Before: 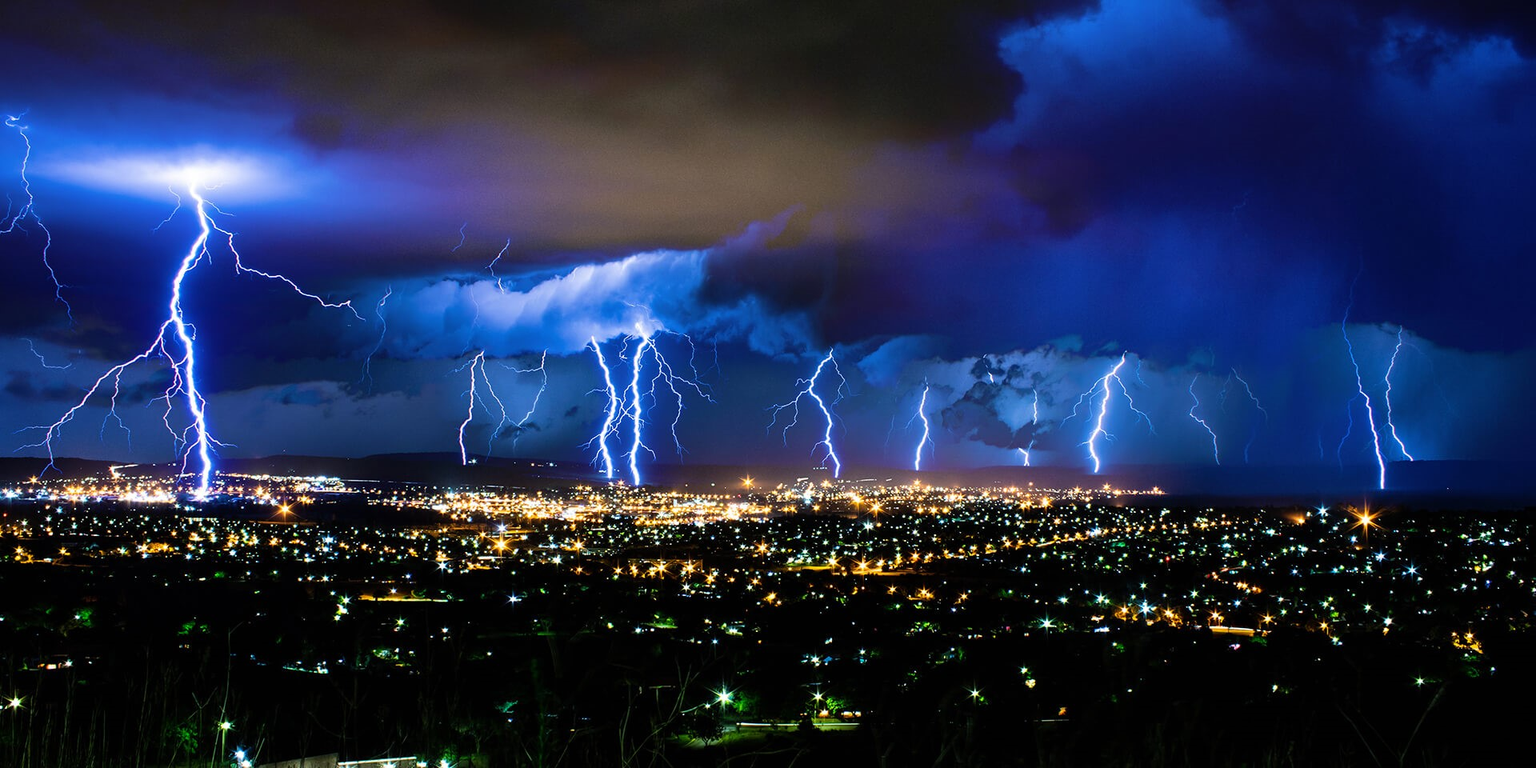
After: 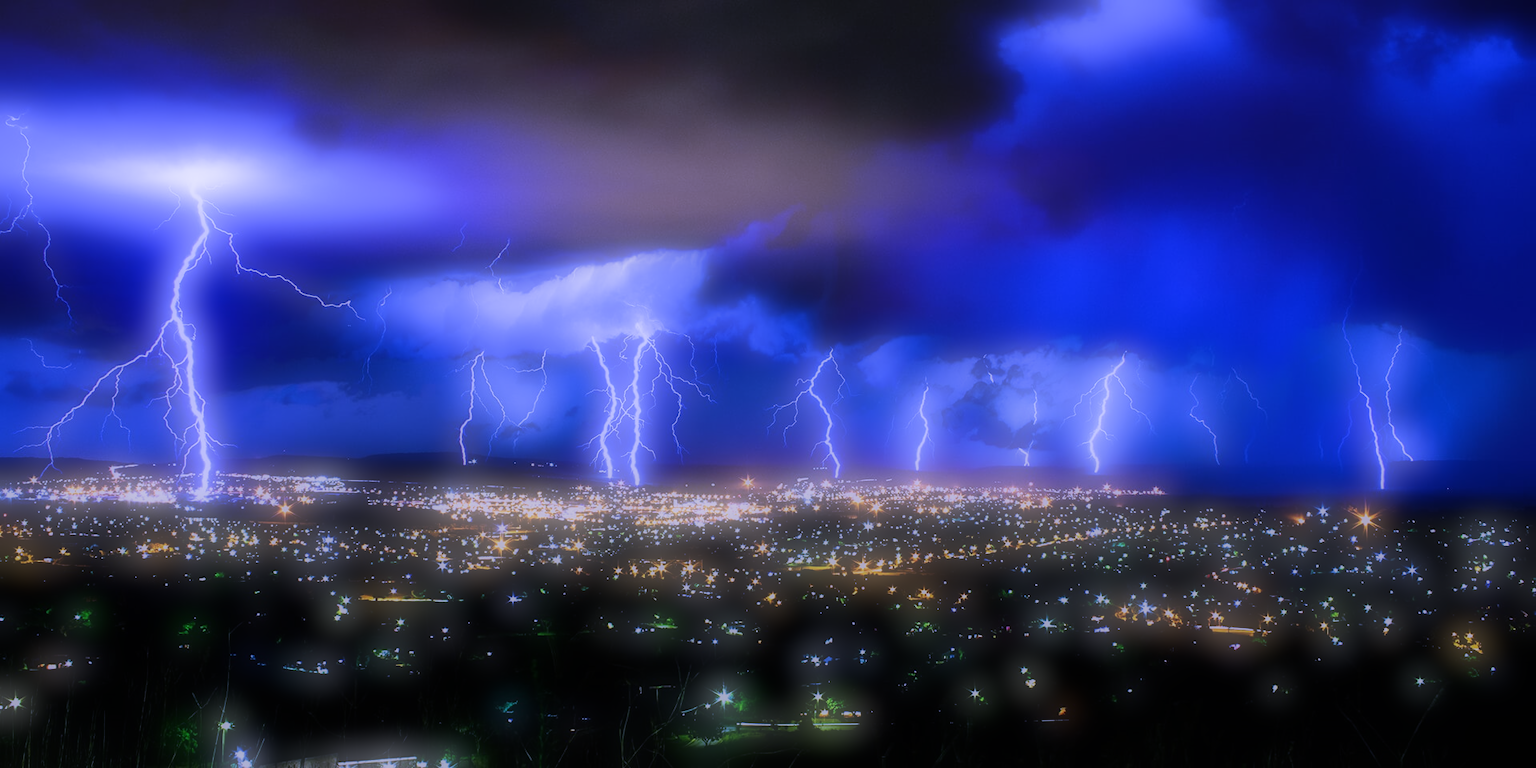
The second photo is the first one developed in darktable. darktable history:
filmic rgb: black relative exposure -14.19 EV, white relative exposure 3.39 EV, hardness 7.89, preserve chrominance max RGB
white balance: red 0.98, blue 1.61
soften: on, module defaults
